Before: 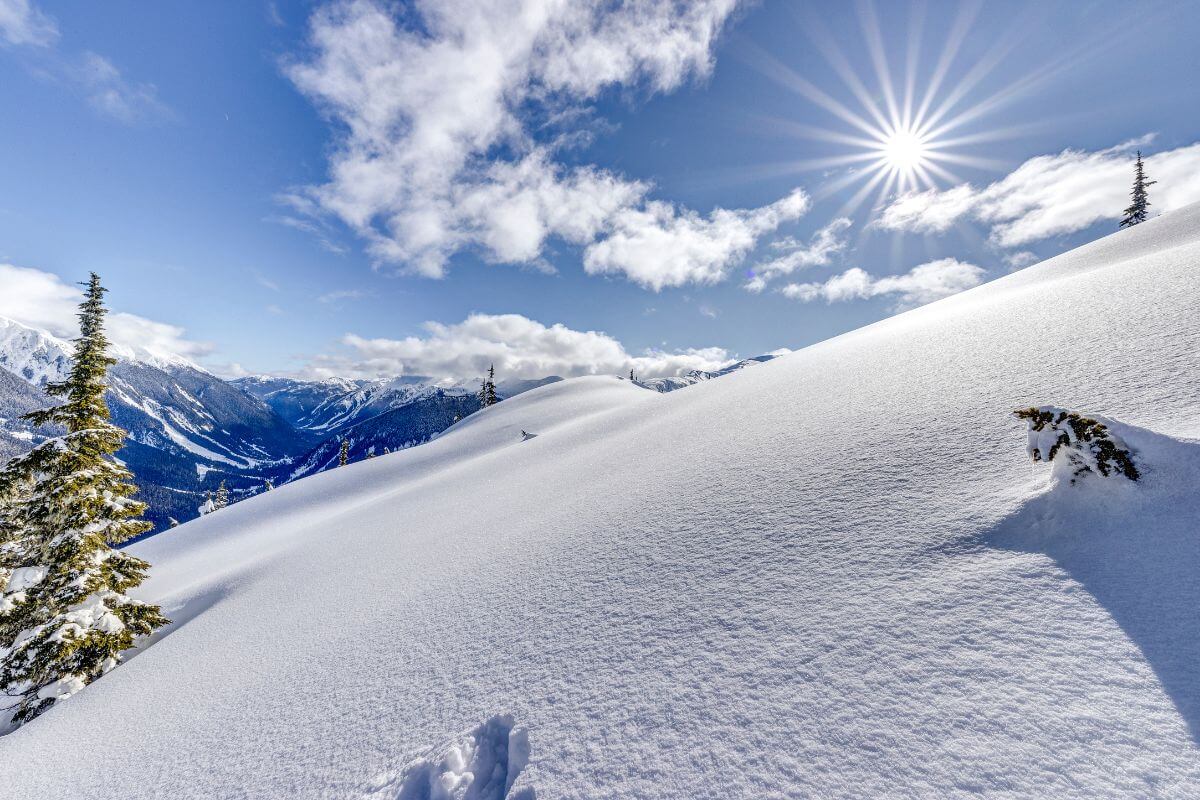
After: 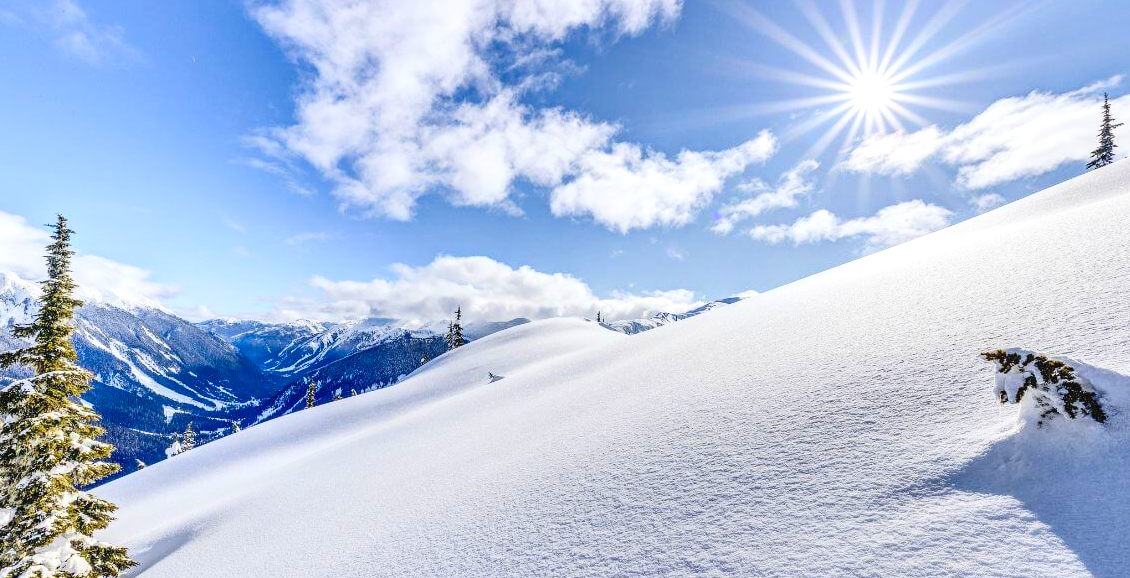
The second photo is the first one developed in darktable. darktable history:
exposure: black level correction -0.001, exposure 0.079 EV, compensate exposure bias true, compensate highlight preservation false
crop: left 2.77%, top 7.296%, right 3.021%, bottom 20.35%
contrast brightness saturation: contrast 0.195, brightness 0.161, saturation 0.229
